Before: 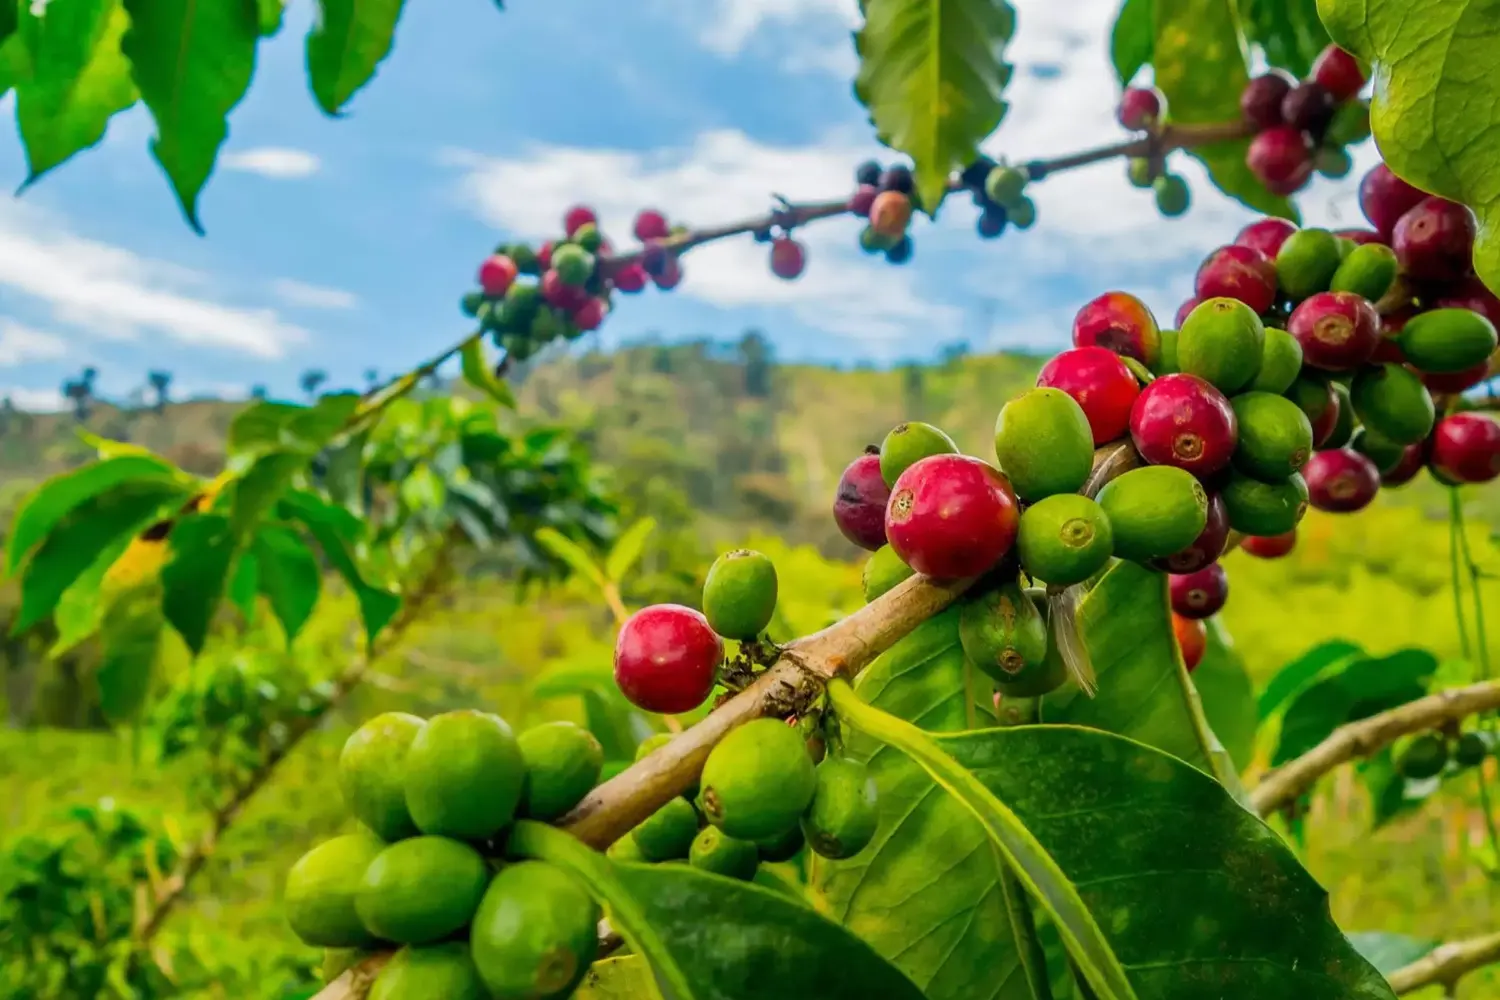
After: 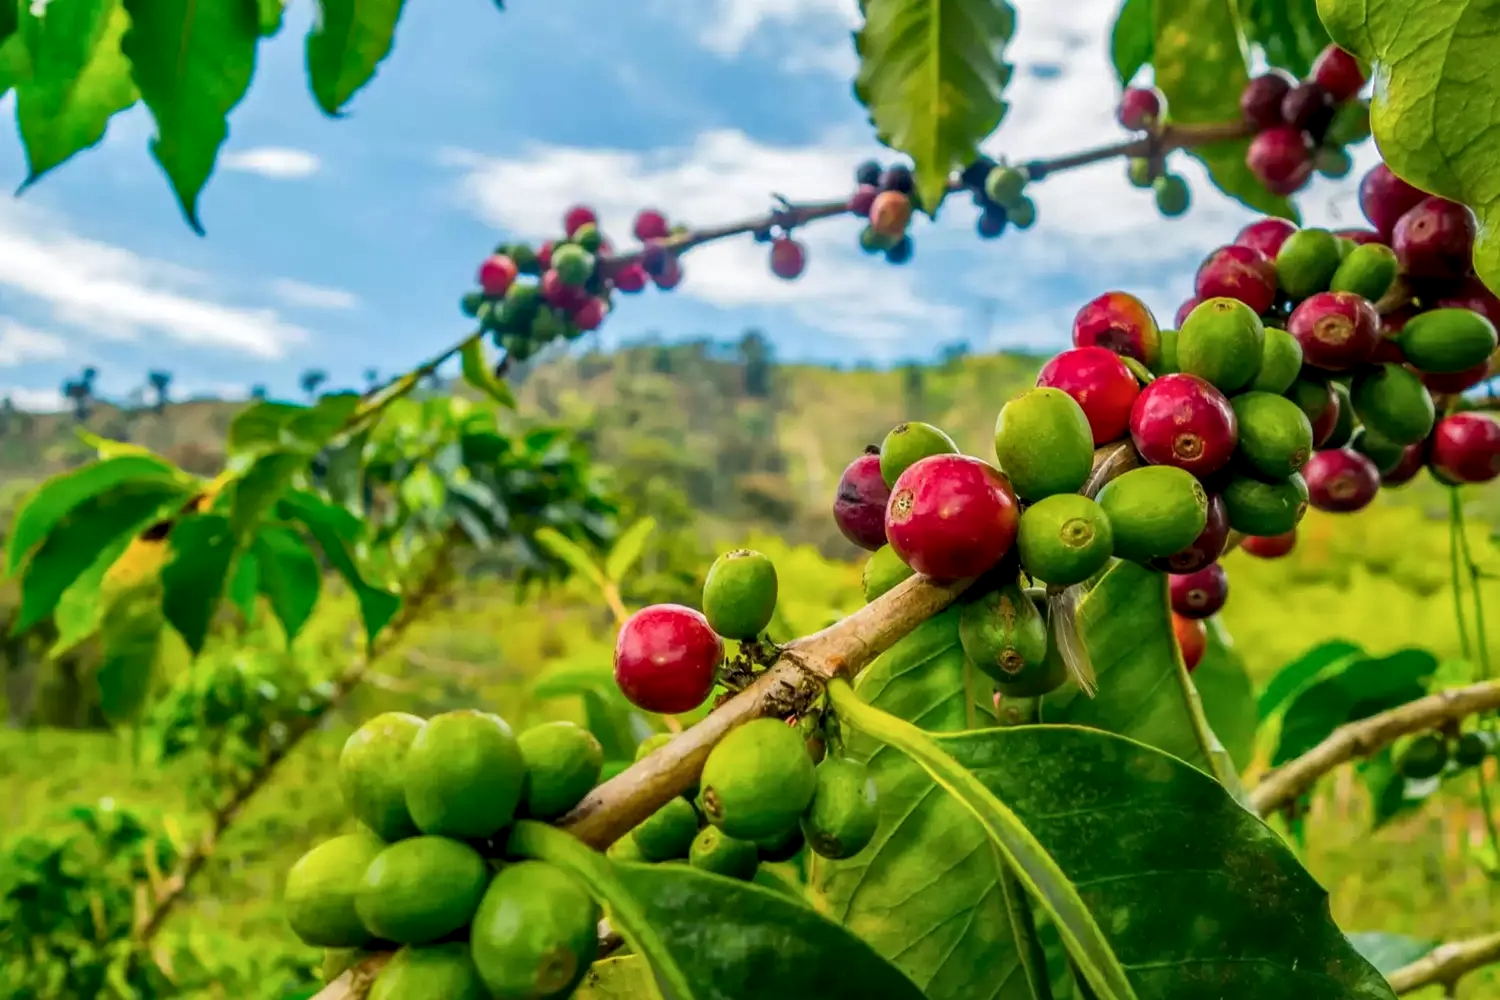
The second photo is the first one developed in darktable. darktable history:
color balance rgb: on, module defaults
local contrast: detail 130%
